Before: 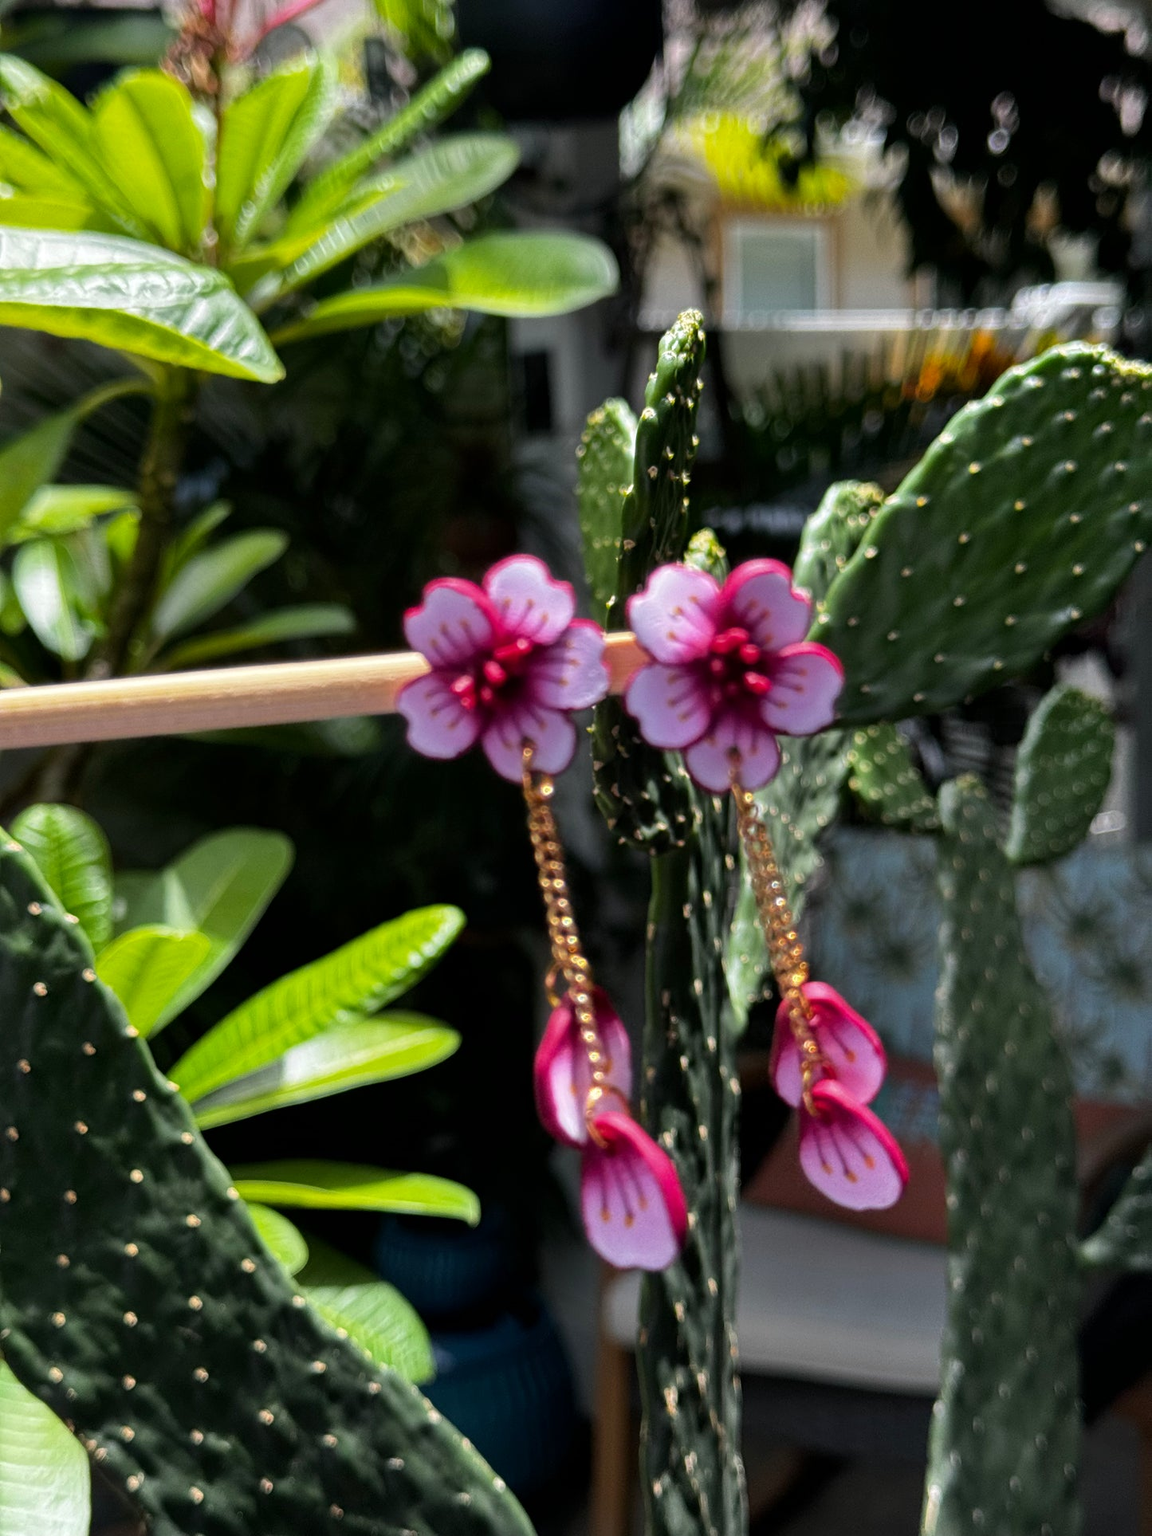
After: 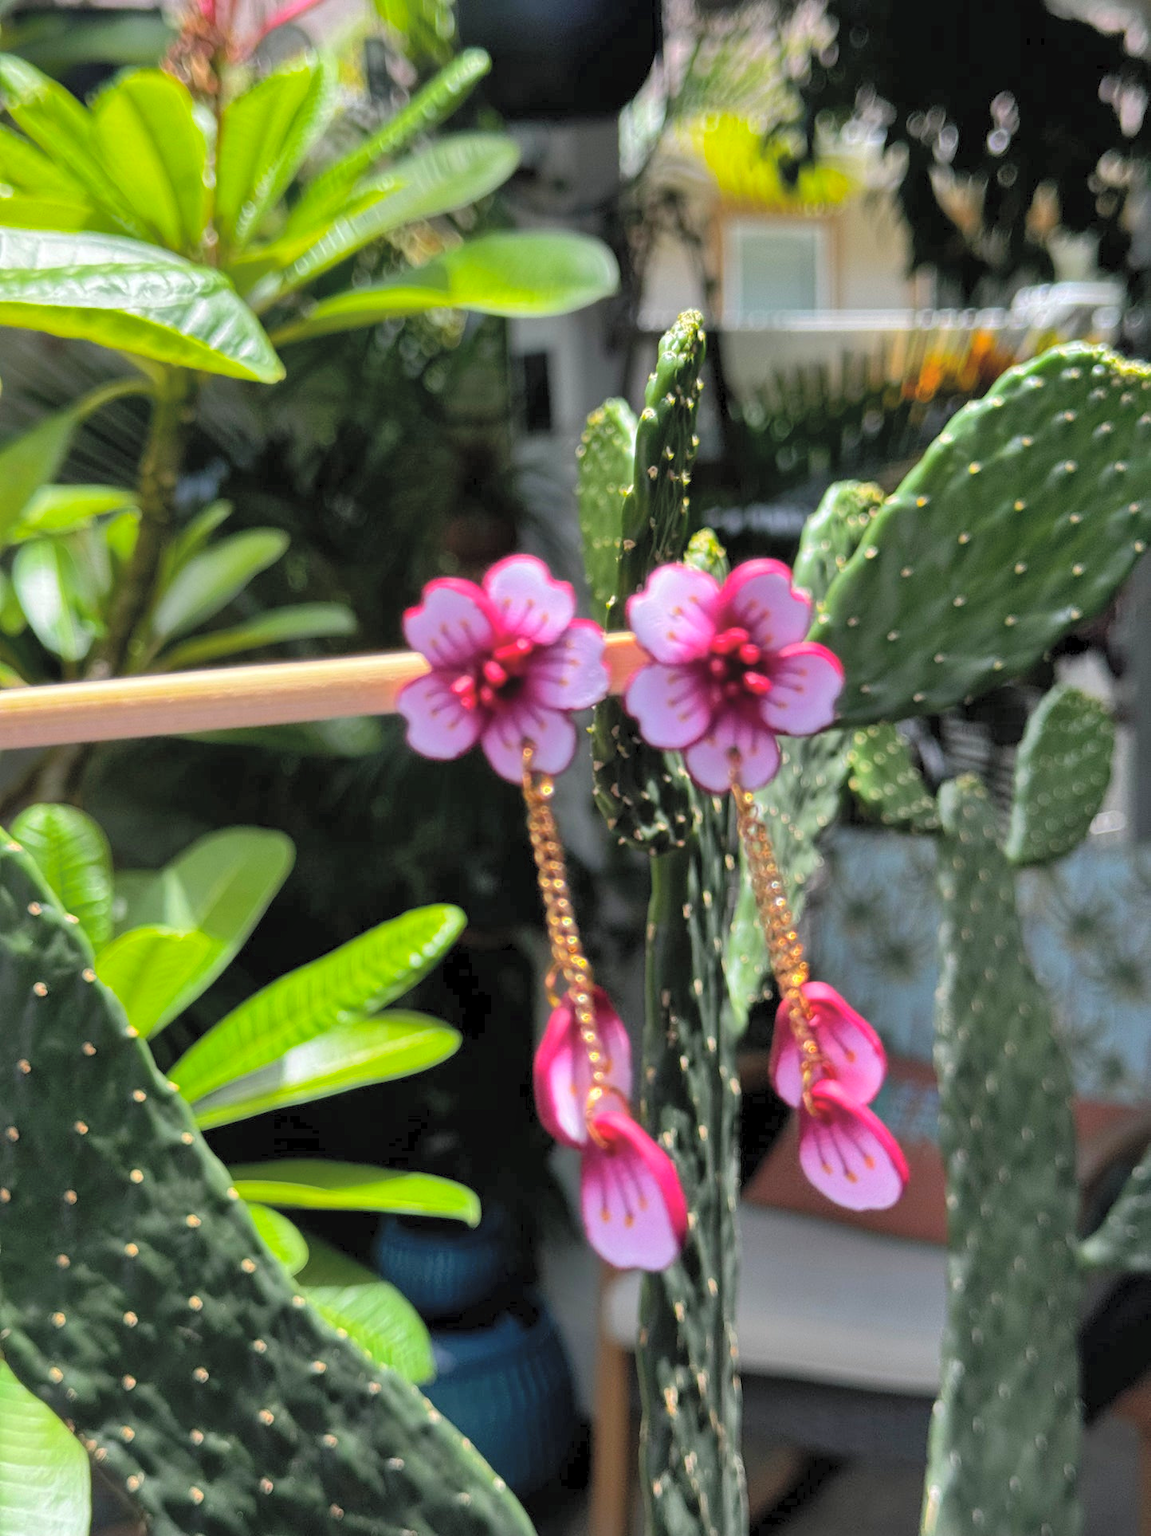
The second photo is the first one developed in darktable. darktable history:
contrast brightness saturation: contrast 0.1, brightness 0.3, saturation 0.14
shadows and highlights: on, module defaults
